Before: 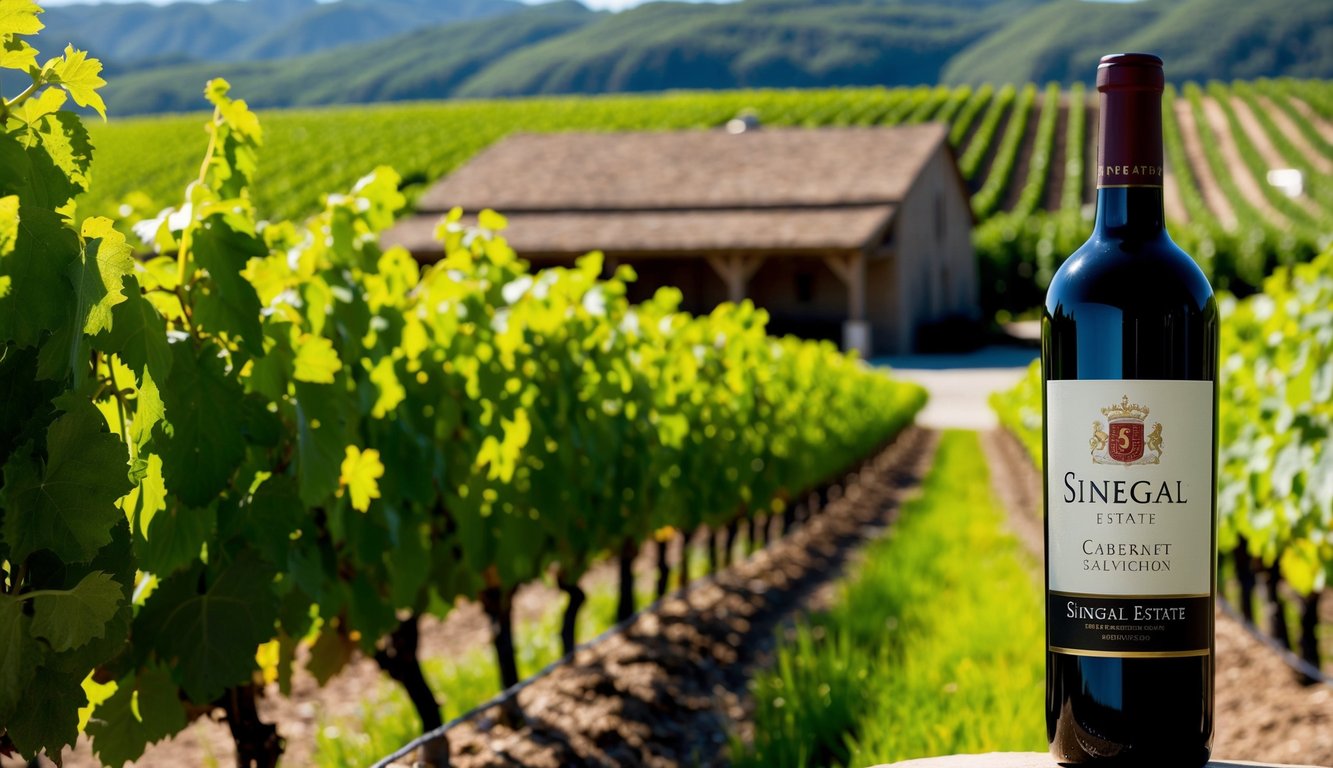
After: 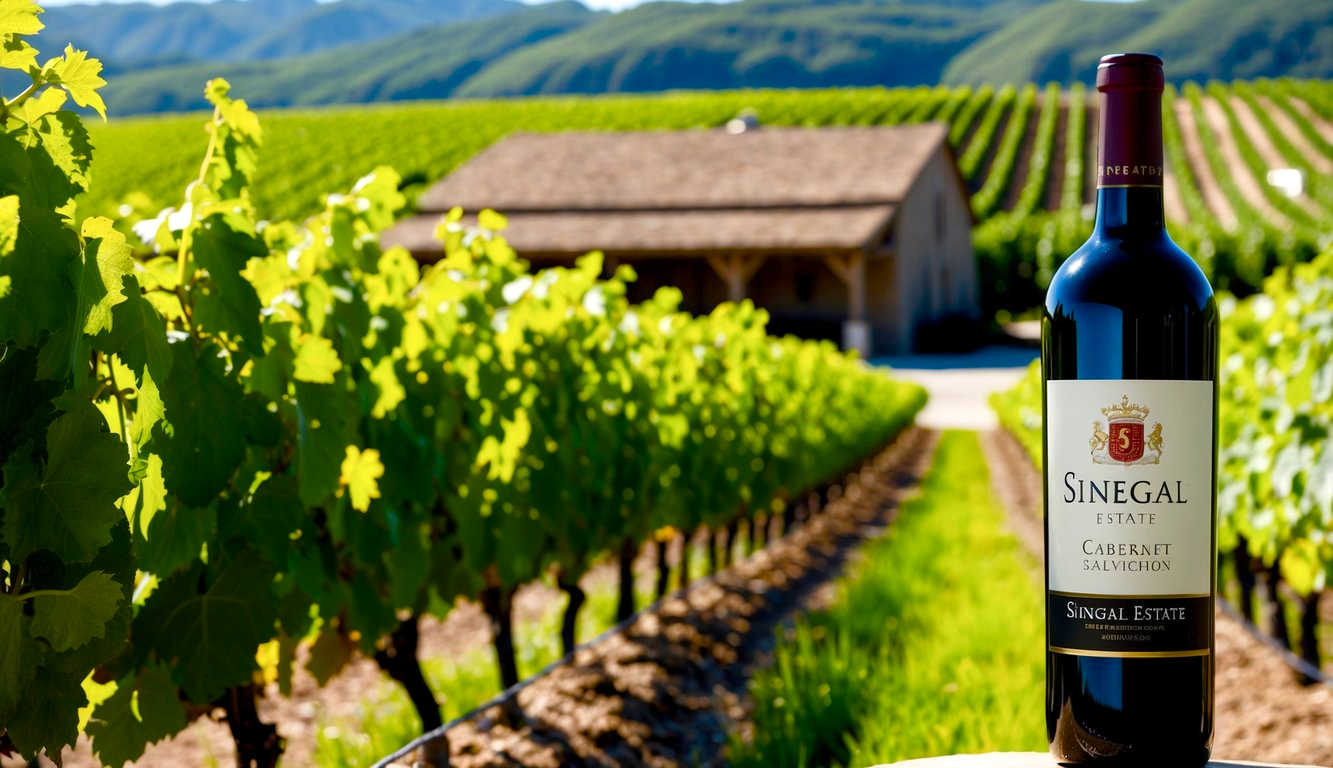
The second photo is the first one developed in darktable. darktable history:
exposure: exposure 0.258 EV, compensate highlight preservation false
color balance rgb: perceptual saturation grading › global saturation 20%, perceptual saturation grading › highlights -25%, perceptual saturation grading › shadows 50%
